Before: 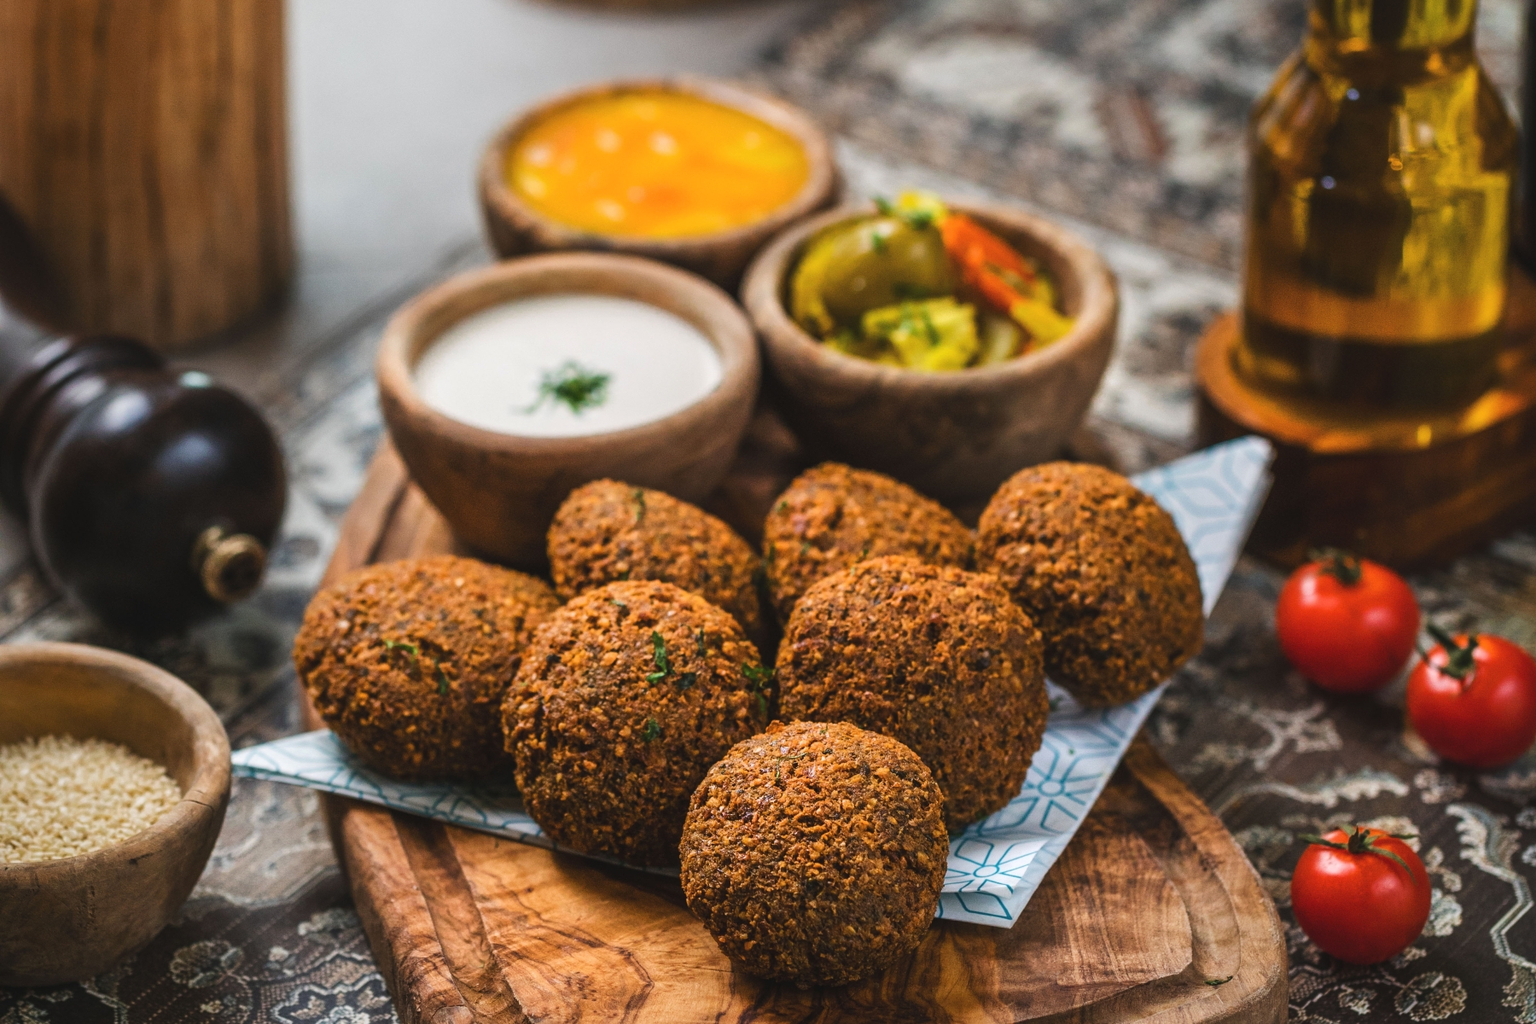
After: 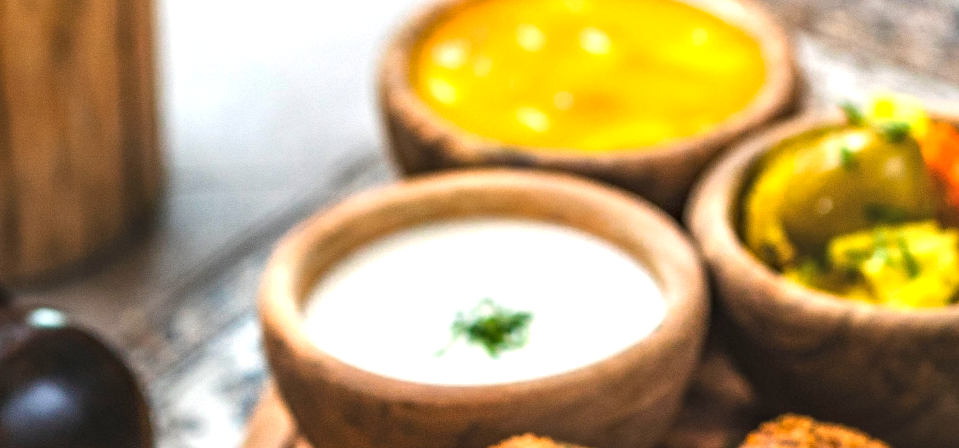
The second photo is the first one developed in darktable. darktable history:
exposure: black level correction 0.001, exposure 0.959 EV, compensate exposure bias true, compensate highlight preservation false
crop: left 10.157%, top 10.606%, right 36.546%, bottom 52.058%
haze removal: strength 0.276, distance 0.245, compatibility mode true, adaptive false
